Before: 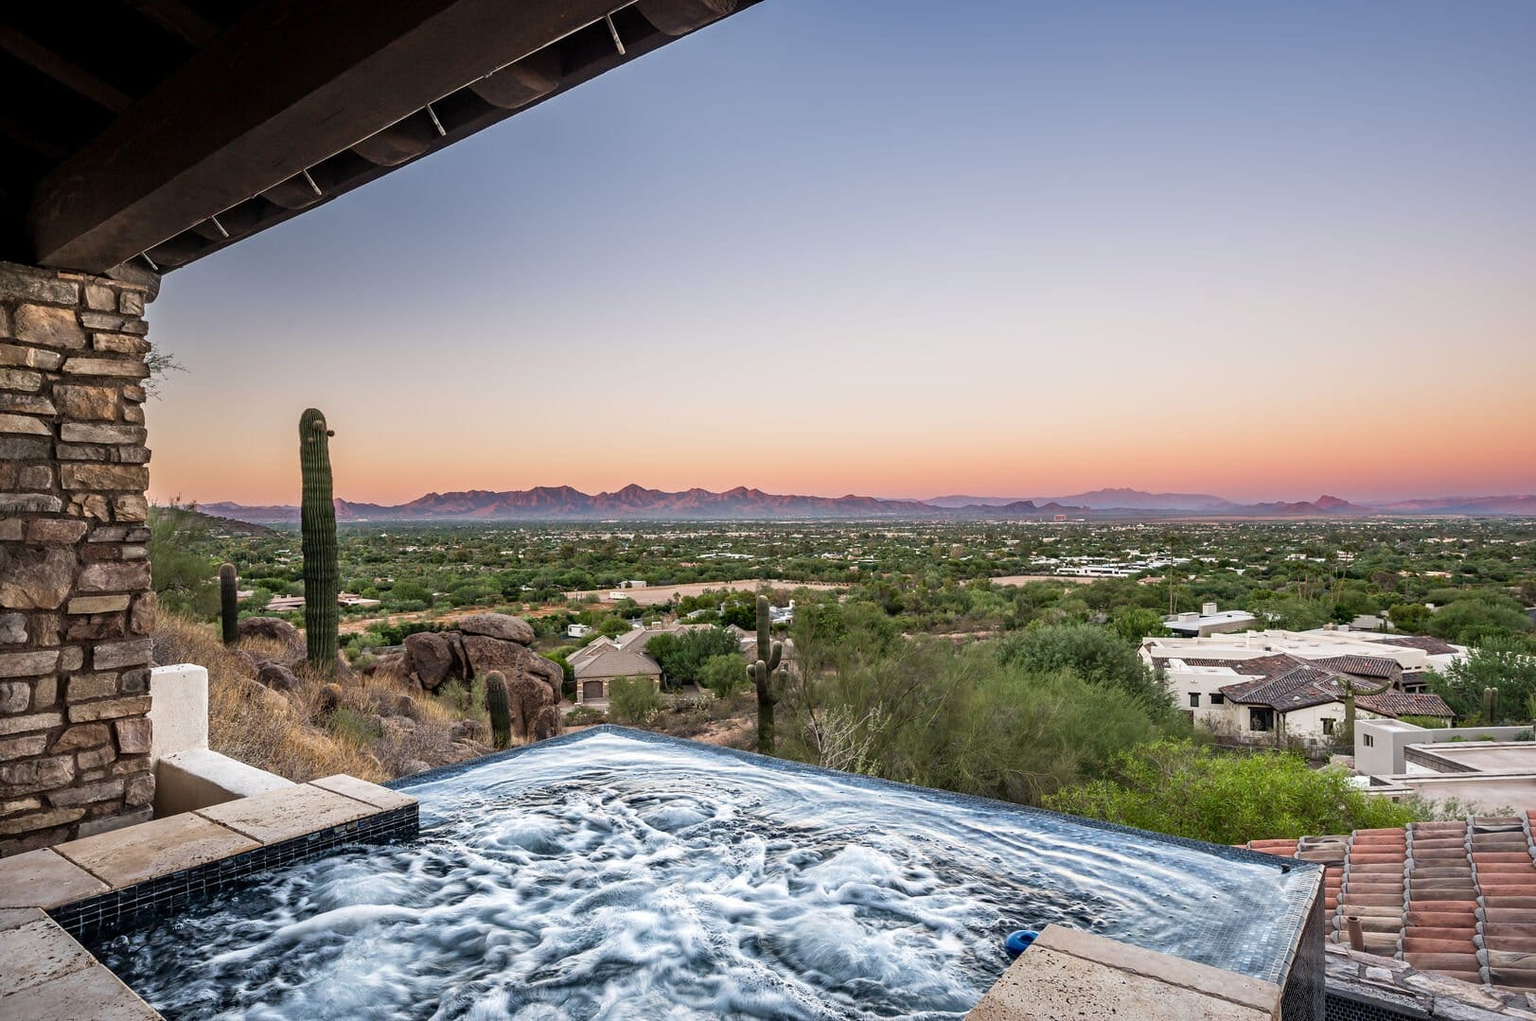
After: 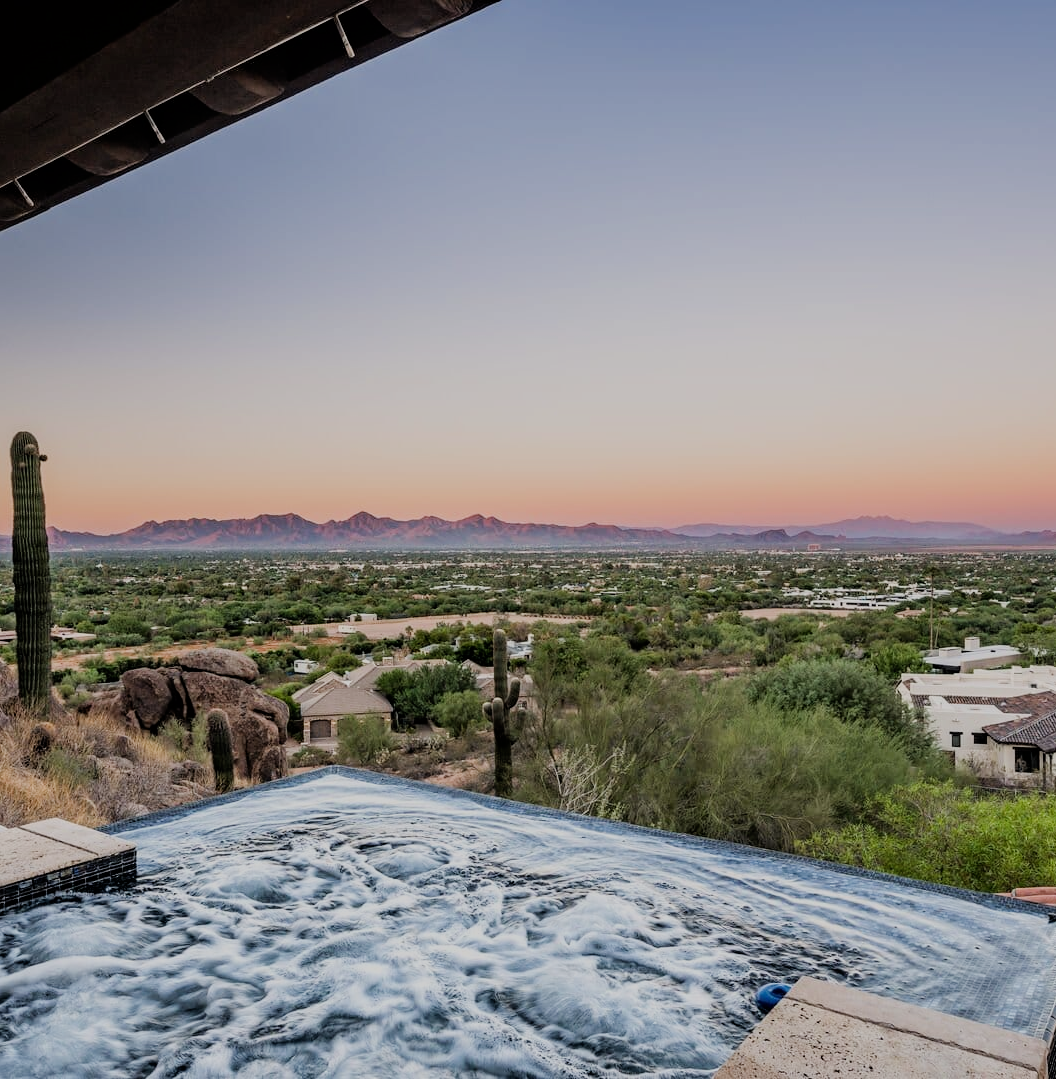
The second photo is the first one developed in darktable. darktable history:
filmic rgb: black relative exposure -6.91 EV, white relative exposure 5.68 EV, hardness 2.85, iterations of high-quality reconstruction 10
crop and rotate: left 18.86%, right 16.06%
